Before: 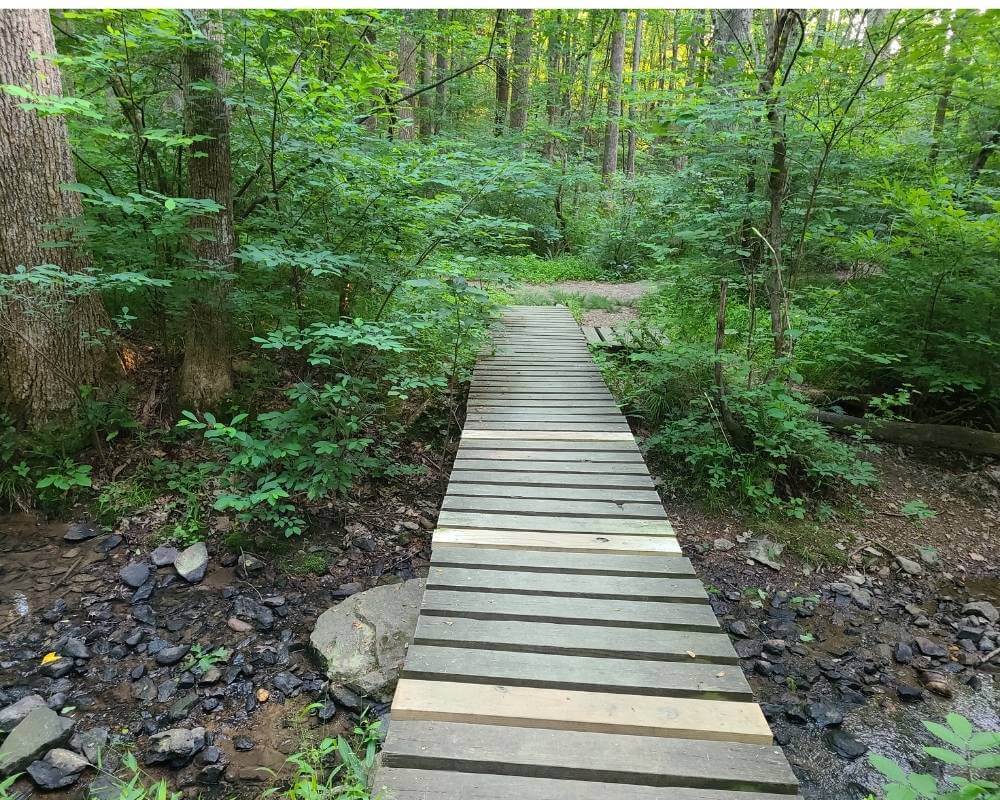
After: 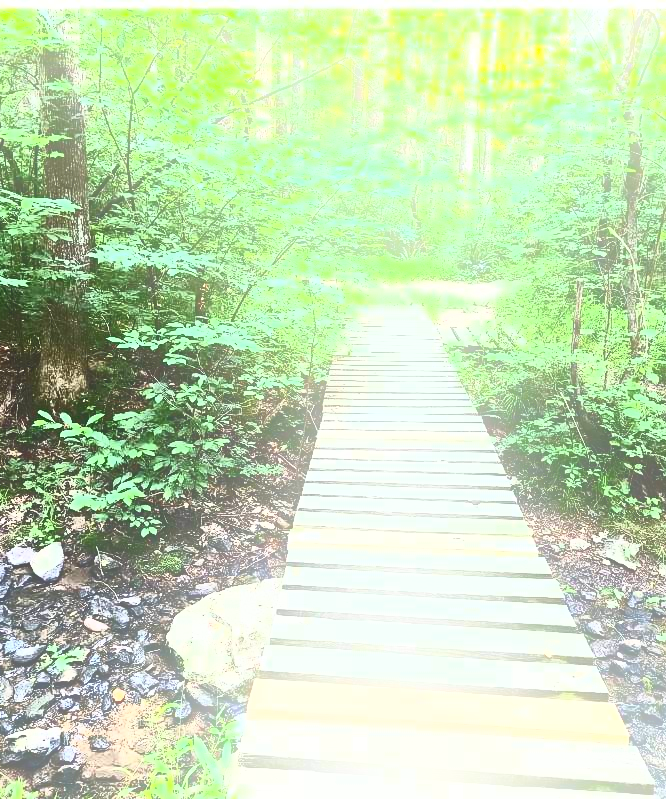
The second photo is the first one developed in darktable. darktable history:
bloom: on, module defaults
exposure: black level correction 0, exposure 0.9 EV, compensate highlight preservation false
contrast brightness saturation: contrast 0.93, brightness 0.2
crop and rotate: left 14.436%, right 18.898%
